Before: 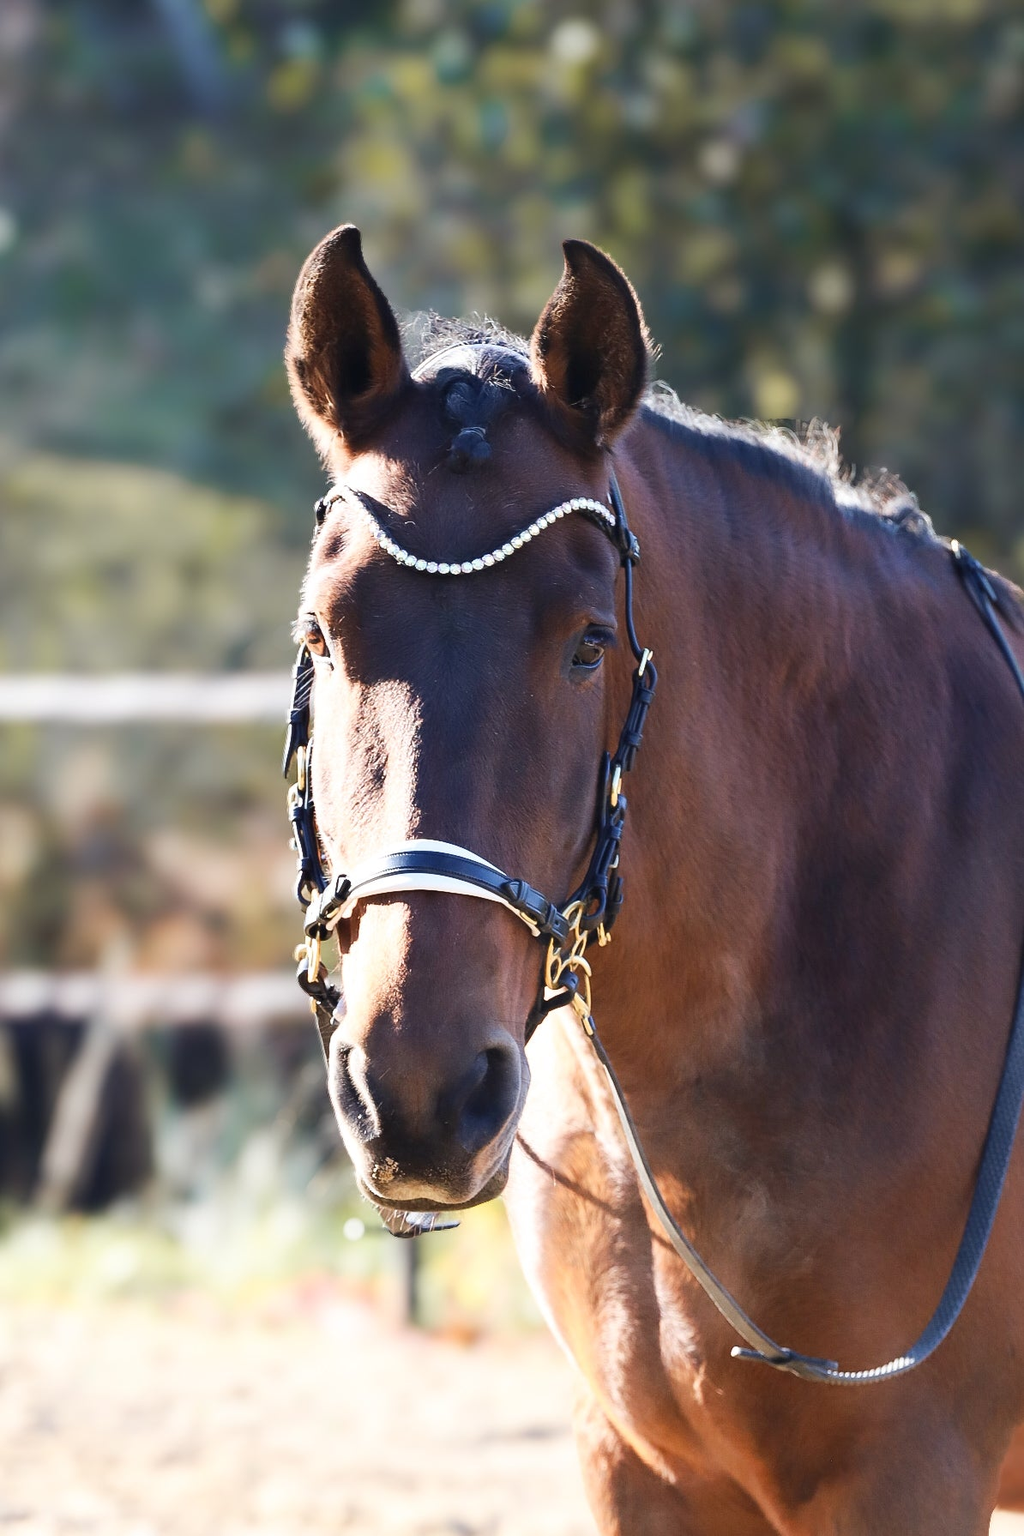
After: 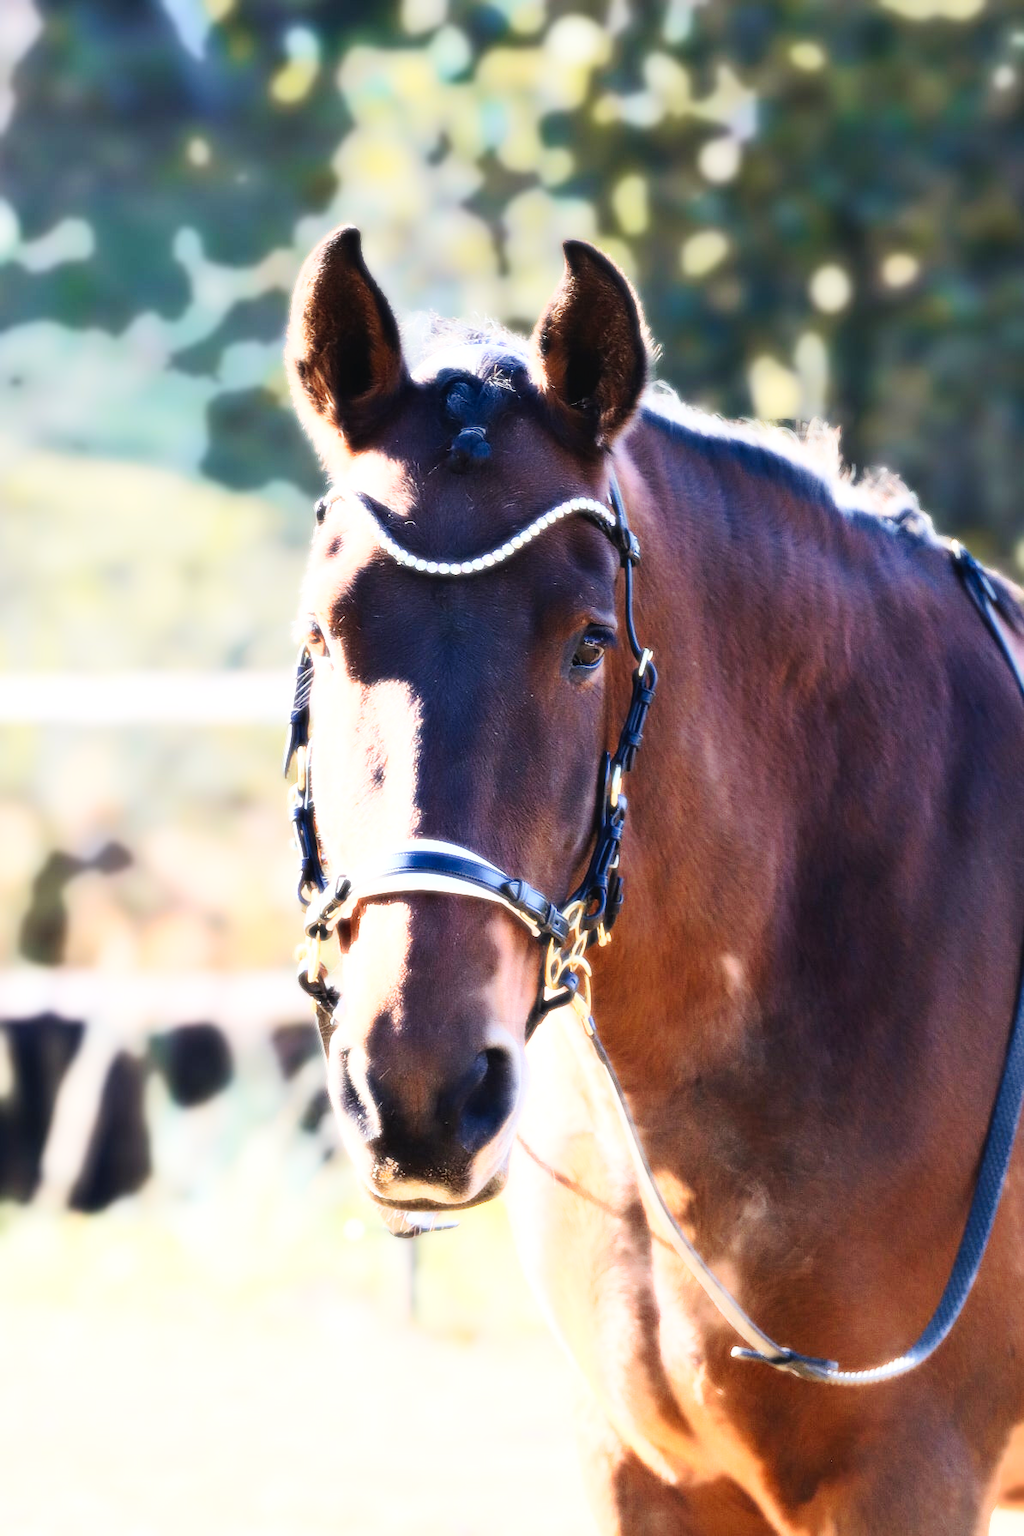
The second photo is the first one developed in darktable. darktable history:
tone curve: curves: ch0 [(0, 0) (0.003, 0.014) (0.011, 0.017) (0.025, 0.023) (0.044, 0.035) (0.069, 0.04) (0.1, 0.062) (0.136, 0.099) (0.177, 0.152) (0.224, 0.214) (0.277, 0.291) (0.335, 0.383) (0.399, 0.487) (0.468, 0.581) (0.543, 0.662) (0.623, 0.738) (0.709, 0.802) (0.801, 0.871) (0.898, 0.936) (1, 1)], preserve colors none
bloom: size 0%, threshold 54.82%, strength 8.31%
